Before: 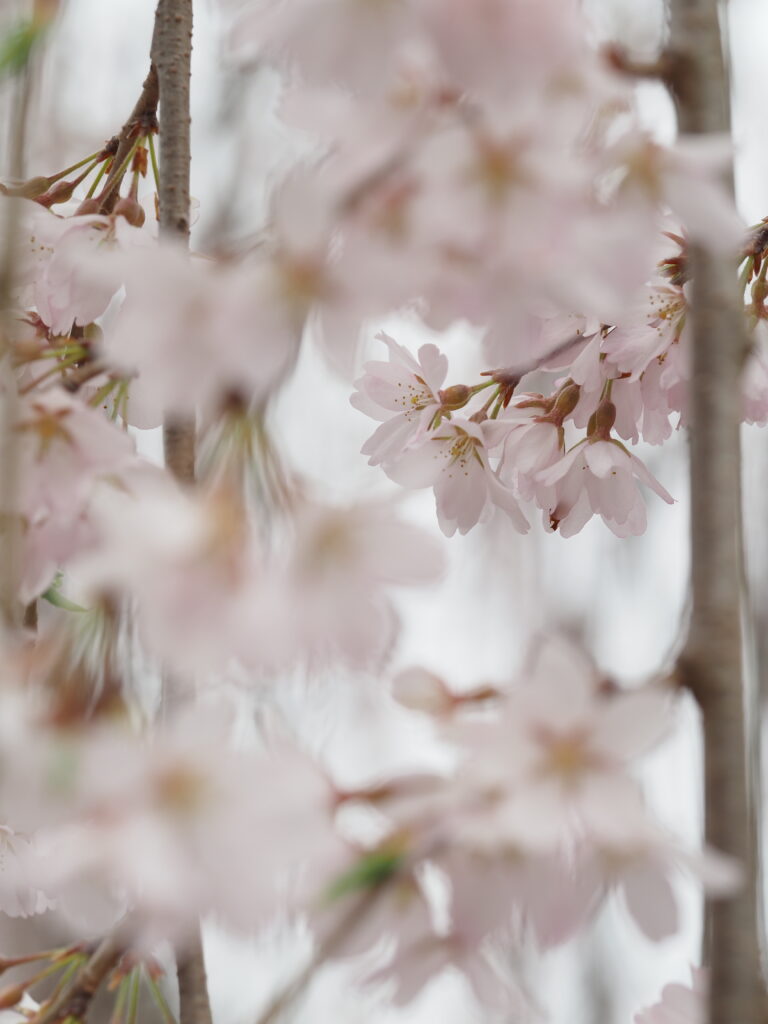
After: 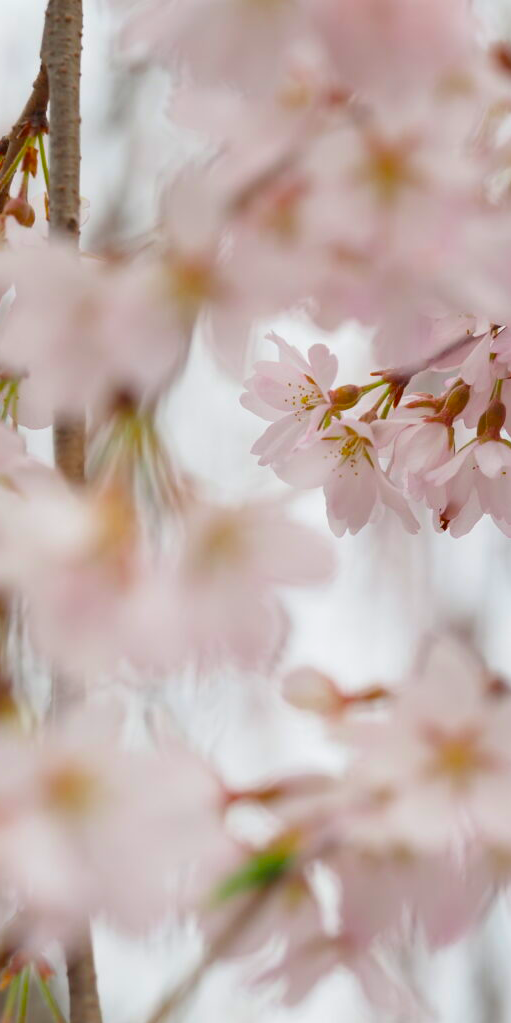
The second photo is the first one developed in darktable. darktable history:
contrast brightness saturation: contrast 0.04, saturation 0.16
crop and rotate: left 14.436%, right 18.898%
color balance rgb: linear chroma grading › global chroma 10%, perceptual saturation grading › global saturation 30%, global vibrance 10%
